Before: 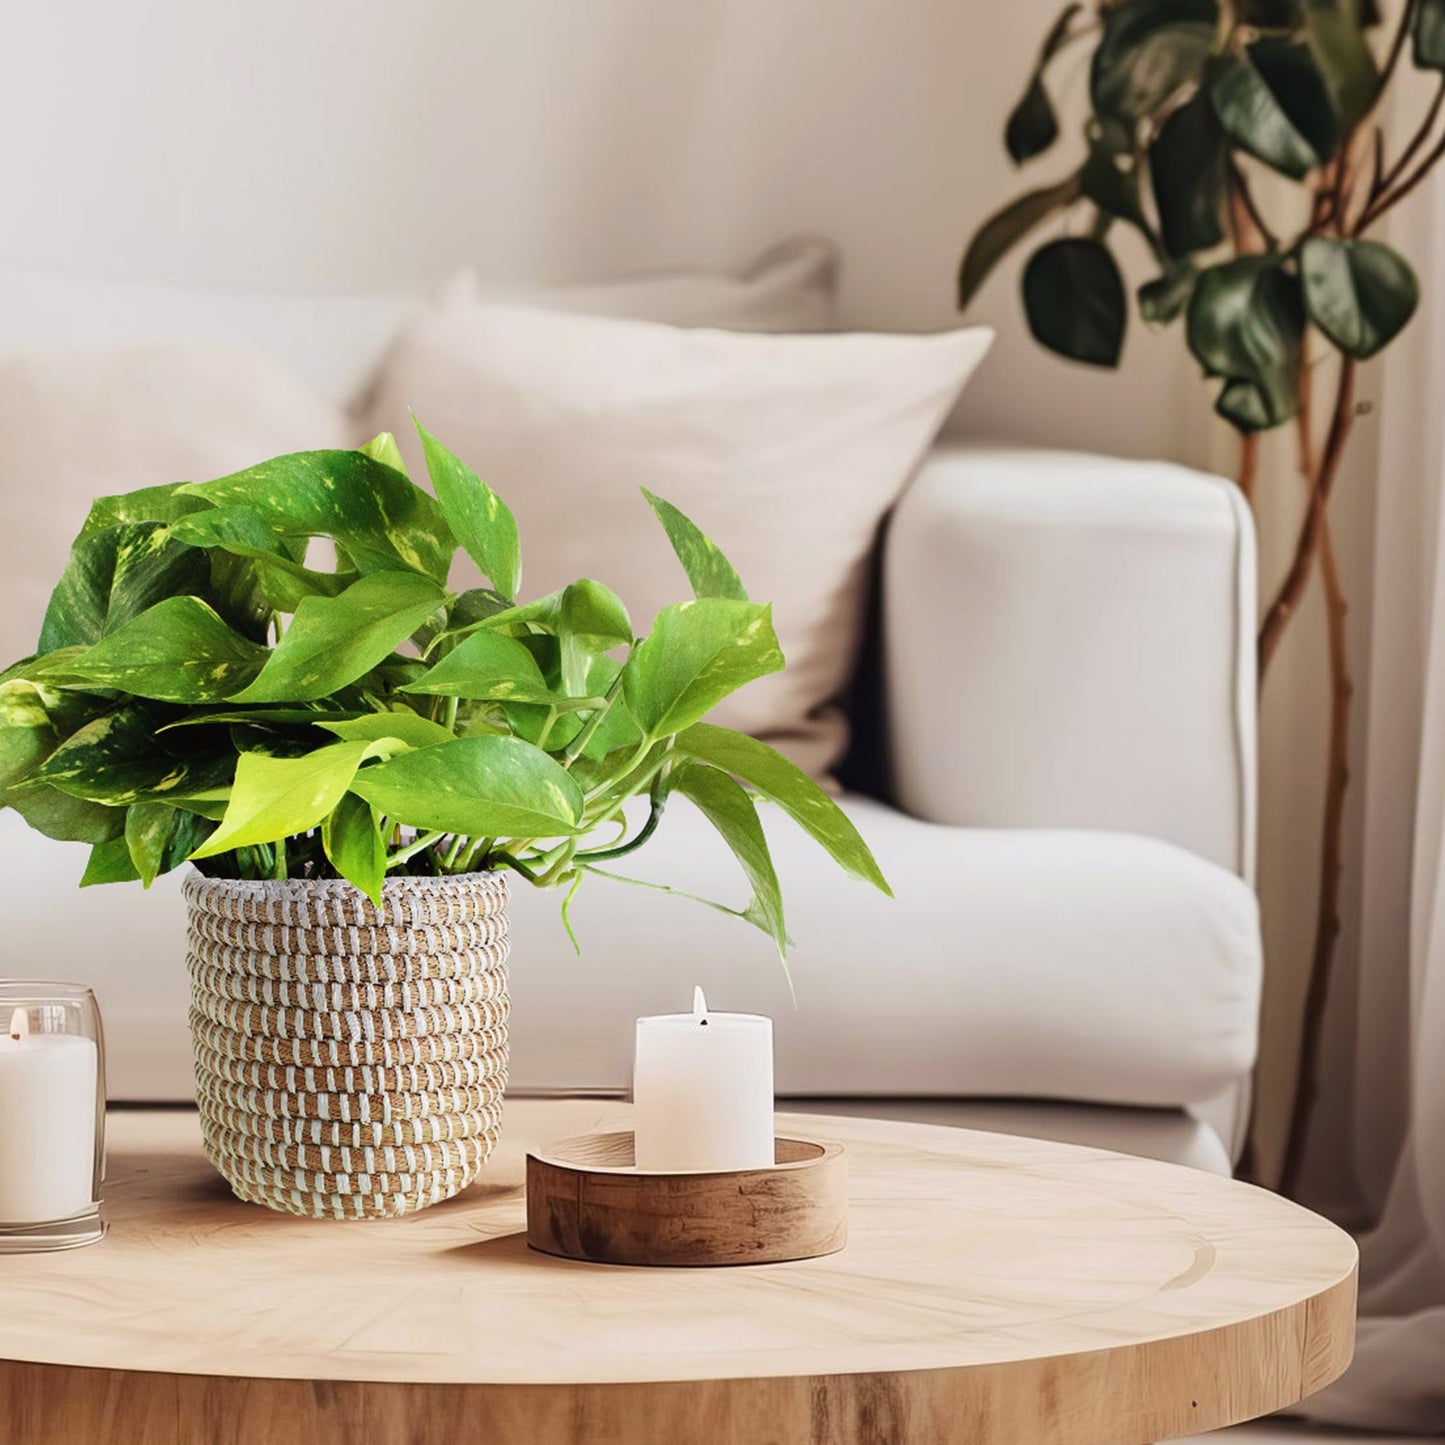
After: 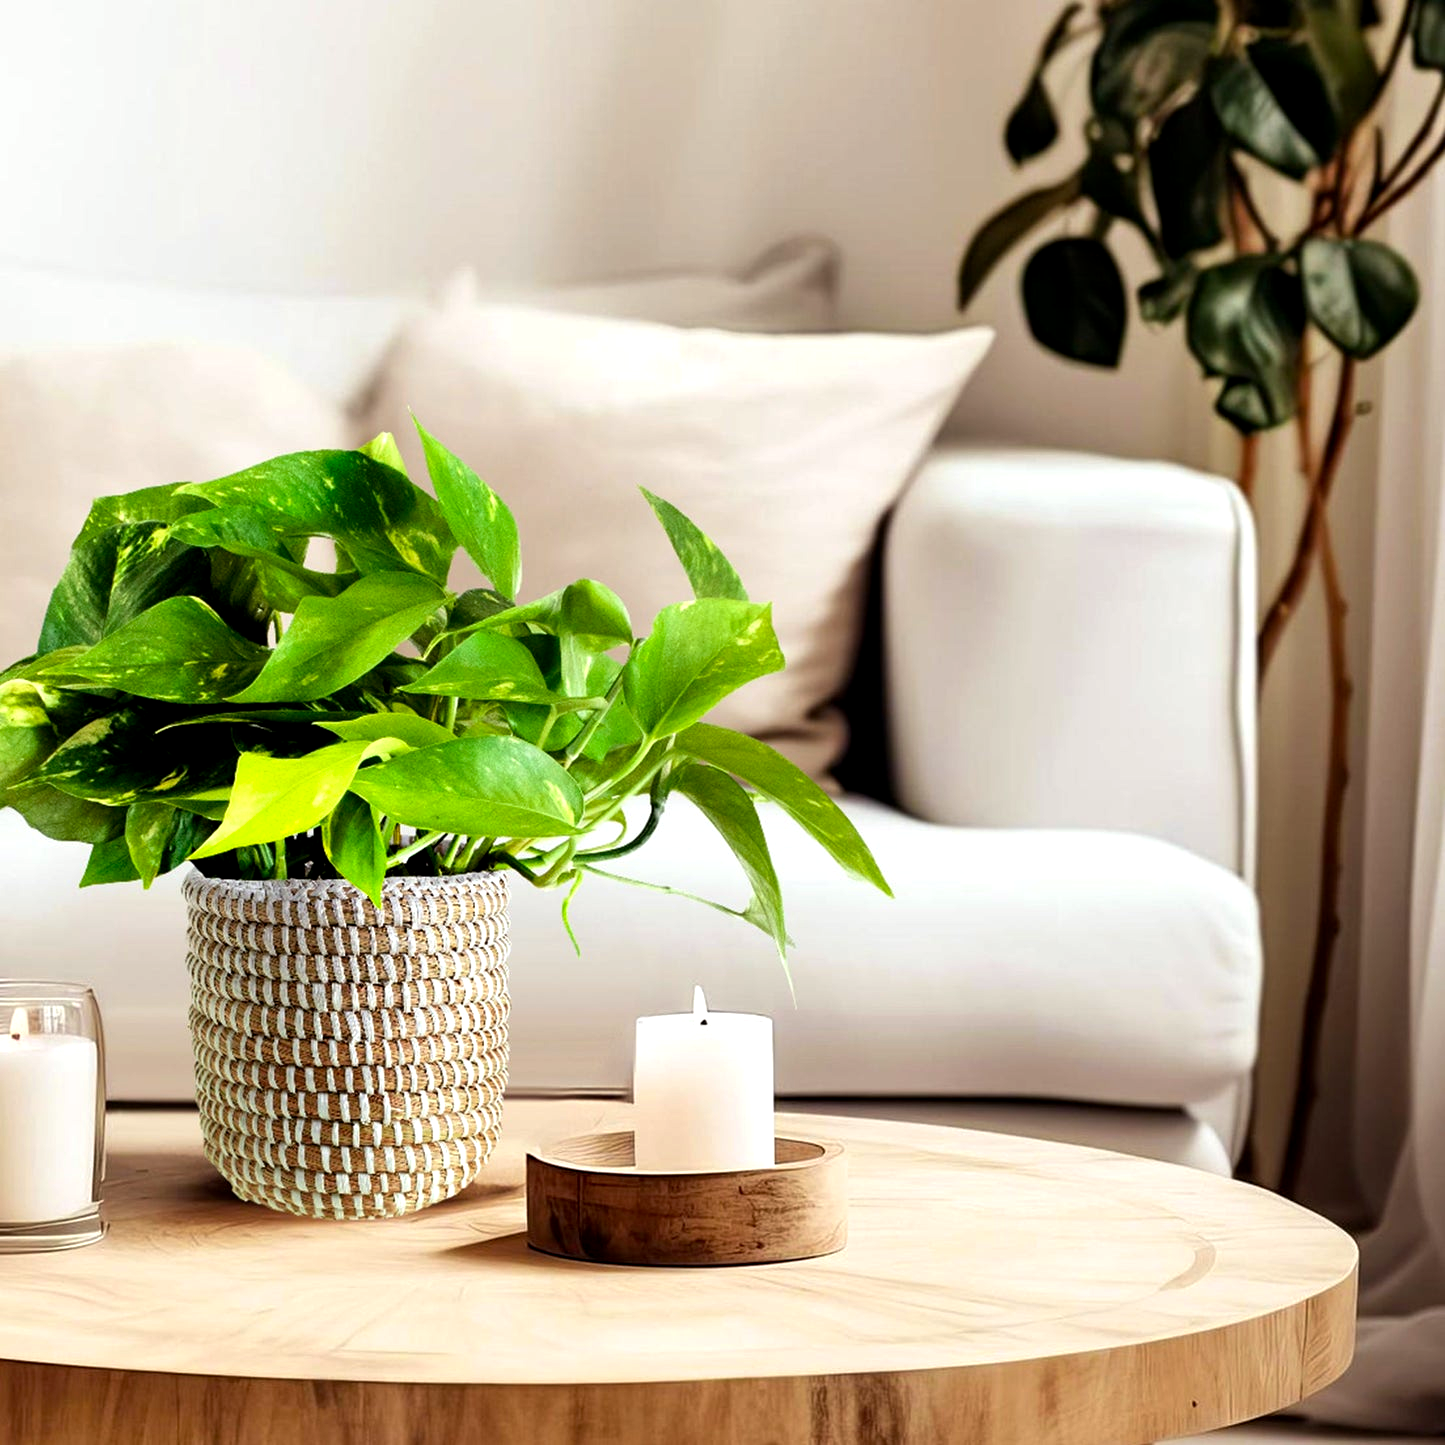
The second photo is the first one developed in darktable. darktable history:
color balance: lift [0.991, 1, 1, 1], gamma [0.996, 1, 1, 1], input saturation 98.52%, contrast 20.34%, output saturation 103.72%
white balance: red 0.978, blue 0.999
